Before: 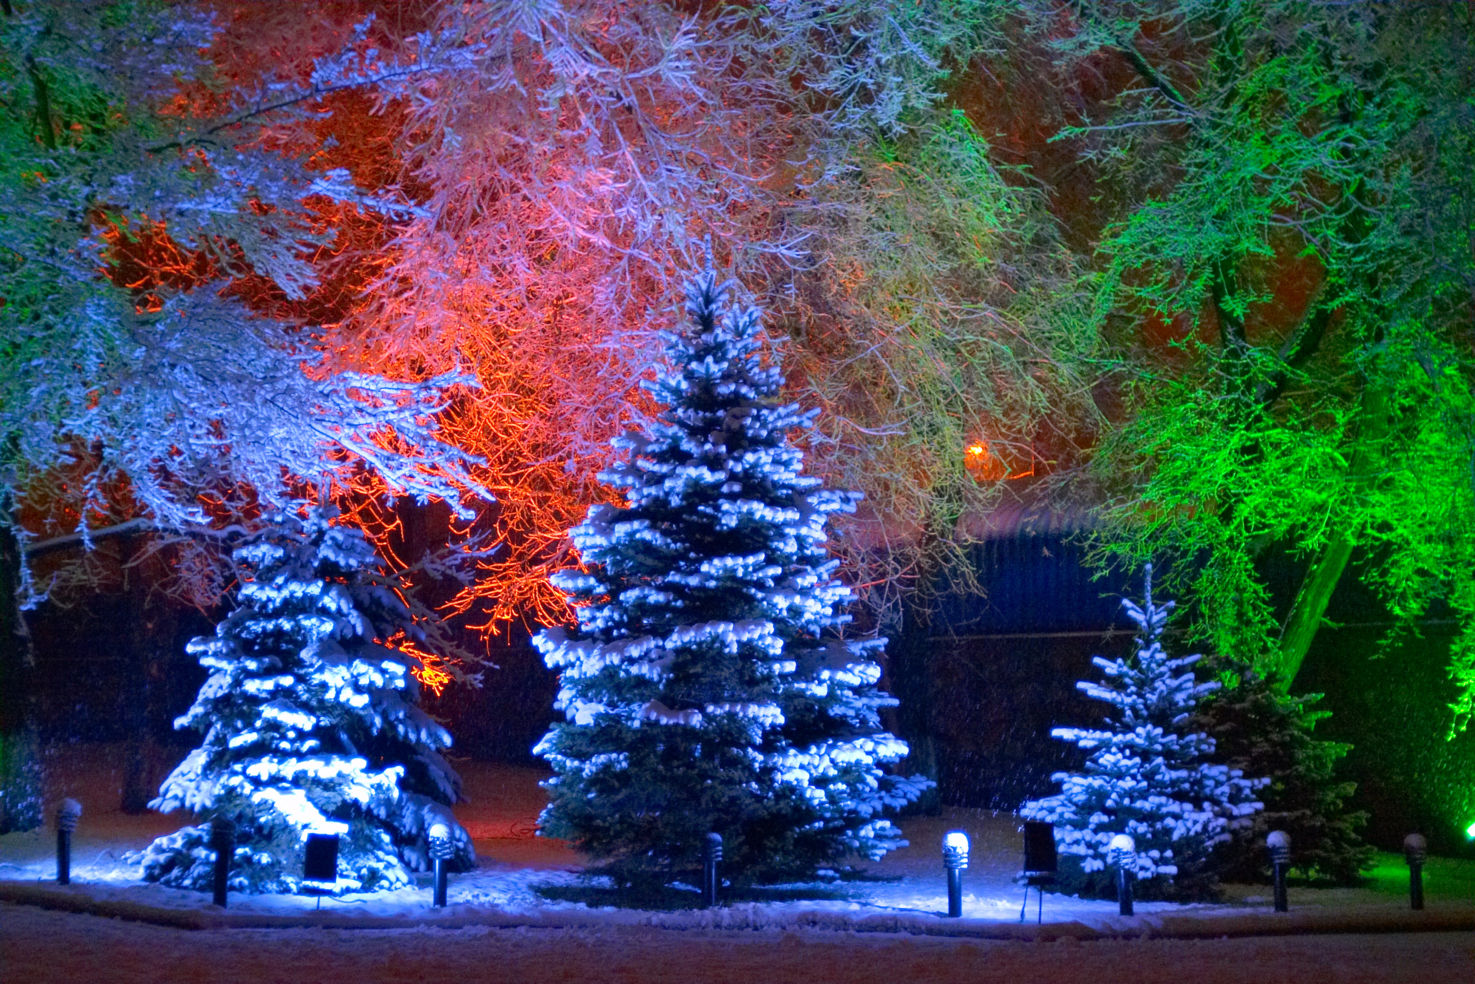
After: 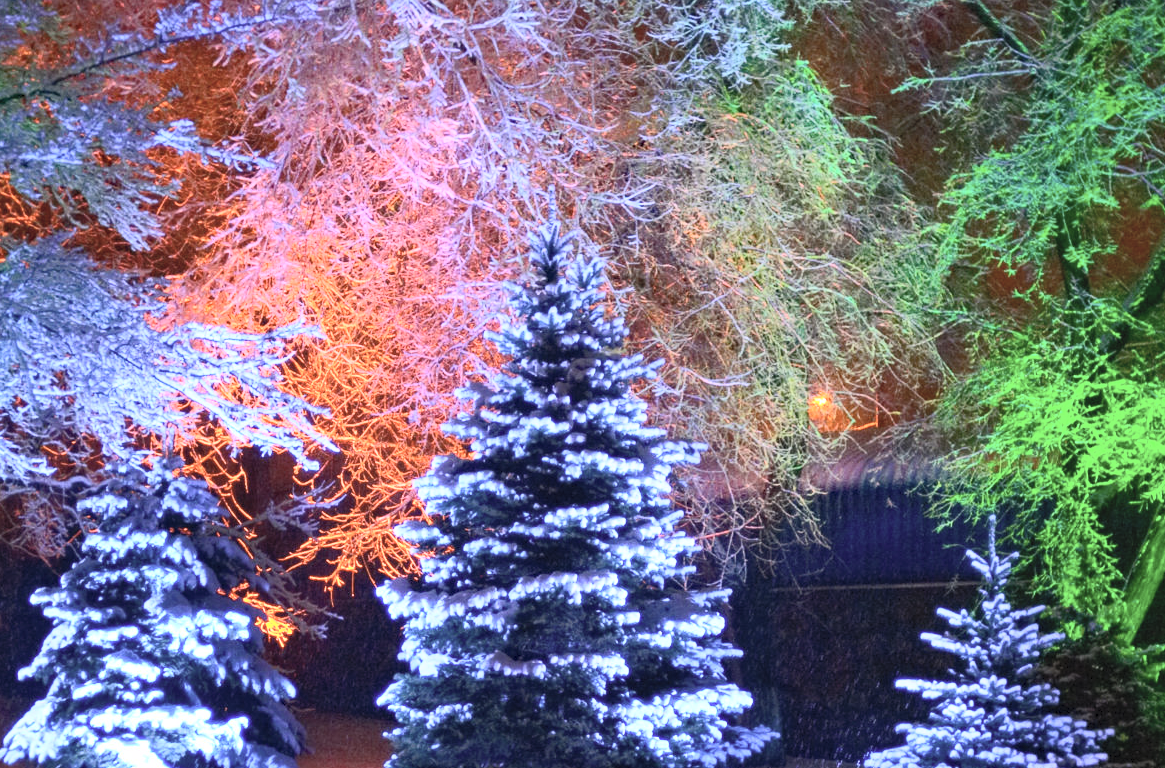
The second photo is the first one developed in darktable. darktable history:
haze removal: adaptive false
crop and rotate: left 10.609%, top 5.135%, right 10.392%, bottom 16.719%
contrast brightness saturation: contrast 0.42, brightness 0.561, saturation -0.181
